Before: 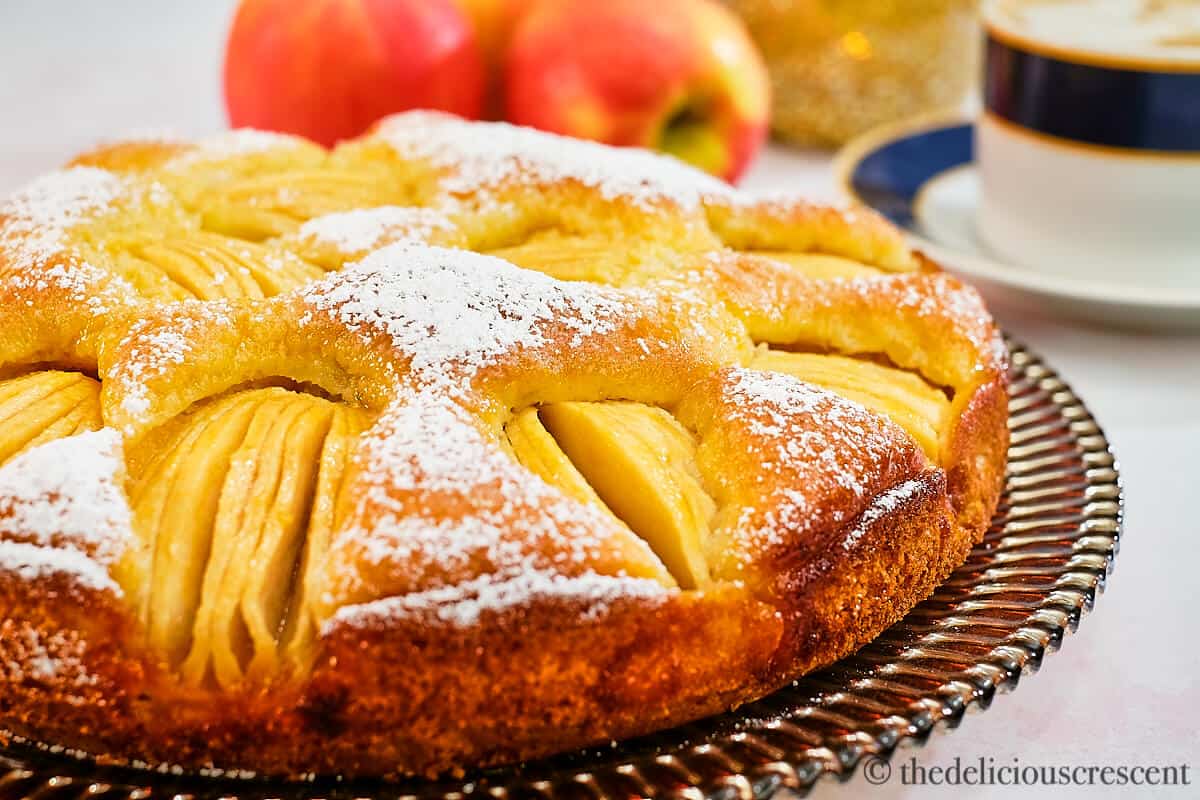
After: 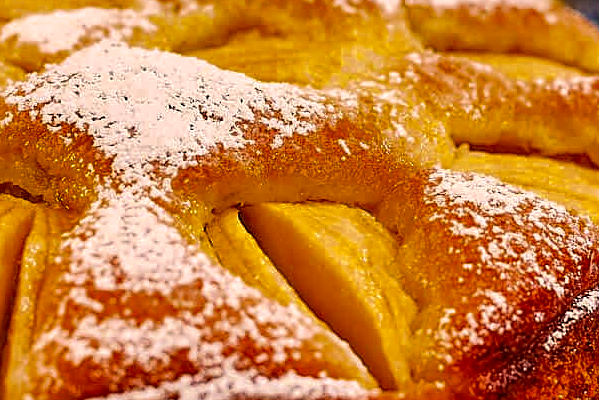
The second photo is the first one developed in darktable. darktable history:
sharpen: on, module defaults
crop: left 25%, top 25%, right 25%, bottom 25%
local contrast: highlights 100%, shadows 100%, detail 200%, midtone range 0.2
color zones: curves: ch0 [(0.11, 0.396) (0.195, 0.36) (0.25, 0.5) (0.303, 0.412) (0.357, 0.544) (0.75, 0.5) (0.967, 0.328)]; ch1 [(0, 0.468) (0.112, 0.512) (0.202, 0.6) (0.25, 0.5) (0.307, 0.352) (0.357, 0.544) (0.75, 0.5) (0.963, 0.524)]
tone equalizer: on, module defaults
color correction: highlights a* 11.96, highlights b* 11.58
